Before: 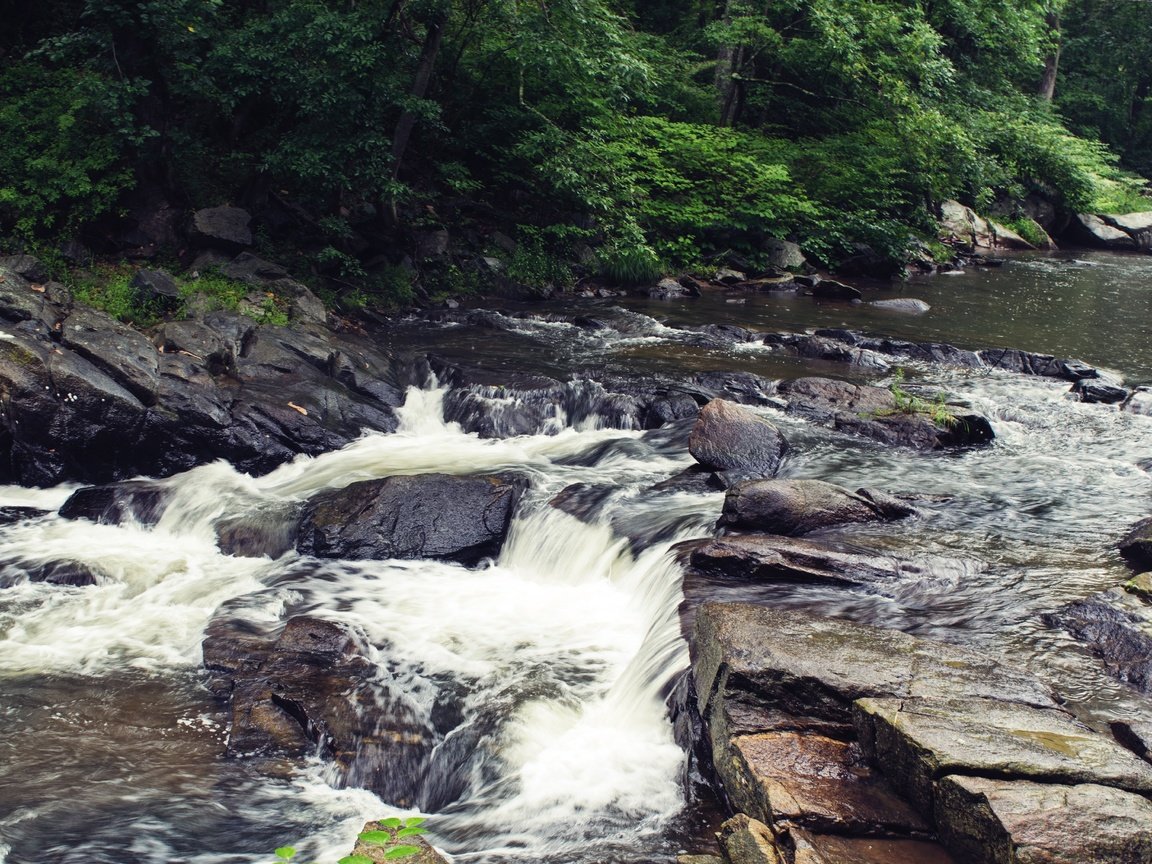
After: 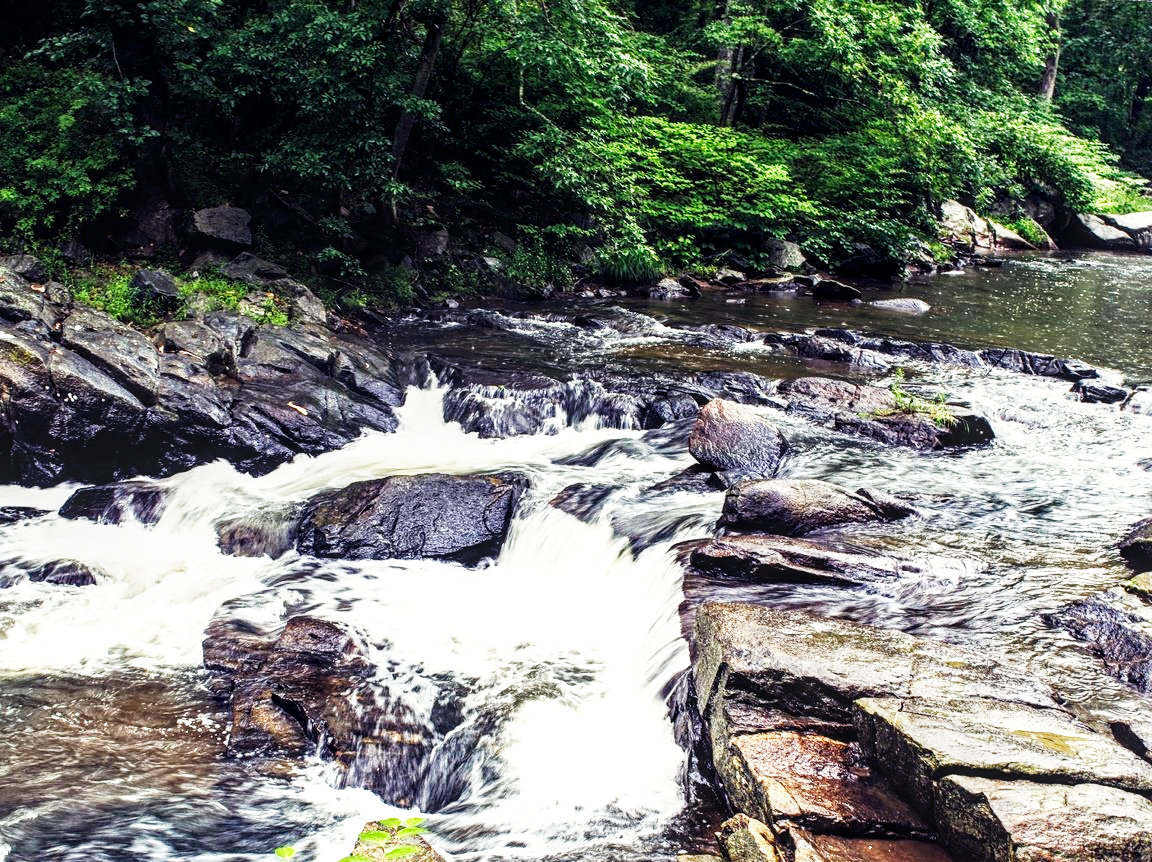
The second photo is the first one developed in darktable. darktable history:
base curve: curves: ch0 [(0, 0) (0.007, 0.004) (0.027, 0.03) (0.046, 0.07) (0.207, 0.54) (0.442, 0.872) (0.673, 0.972) (1, 1)], preserve colors none
crop: top 0.05%, bottom 0.098%
exposure: exposure -0.041 EV, compensate highlight preservation false
sharpen: amount 0.2
local contrast: highlights 61%, detail 143%, midtone range 0.428
